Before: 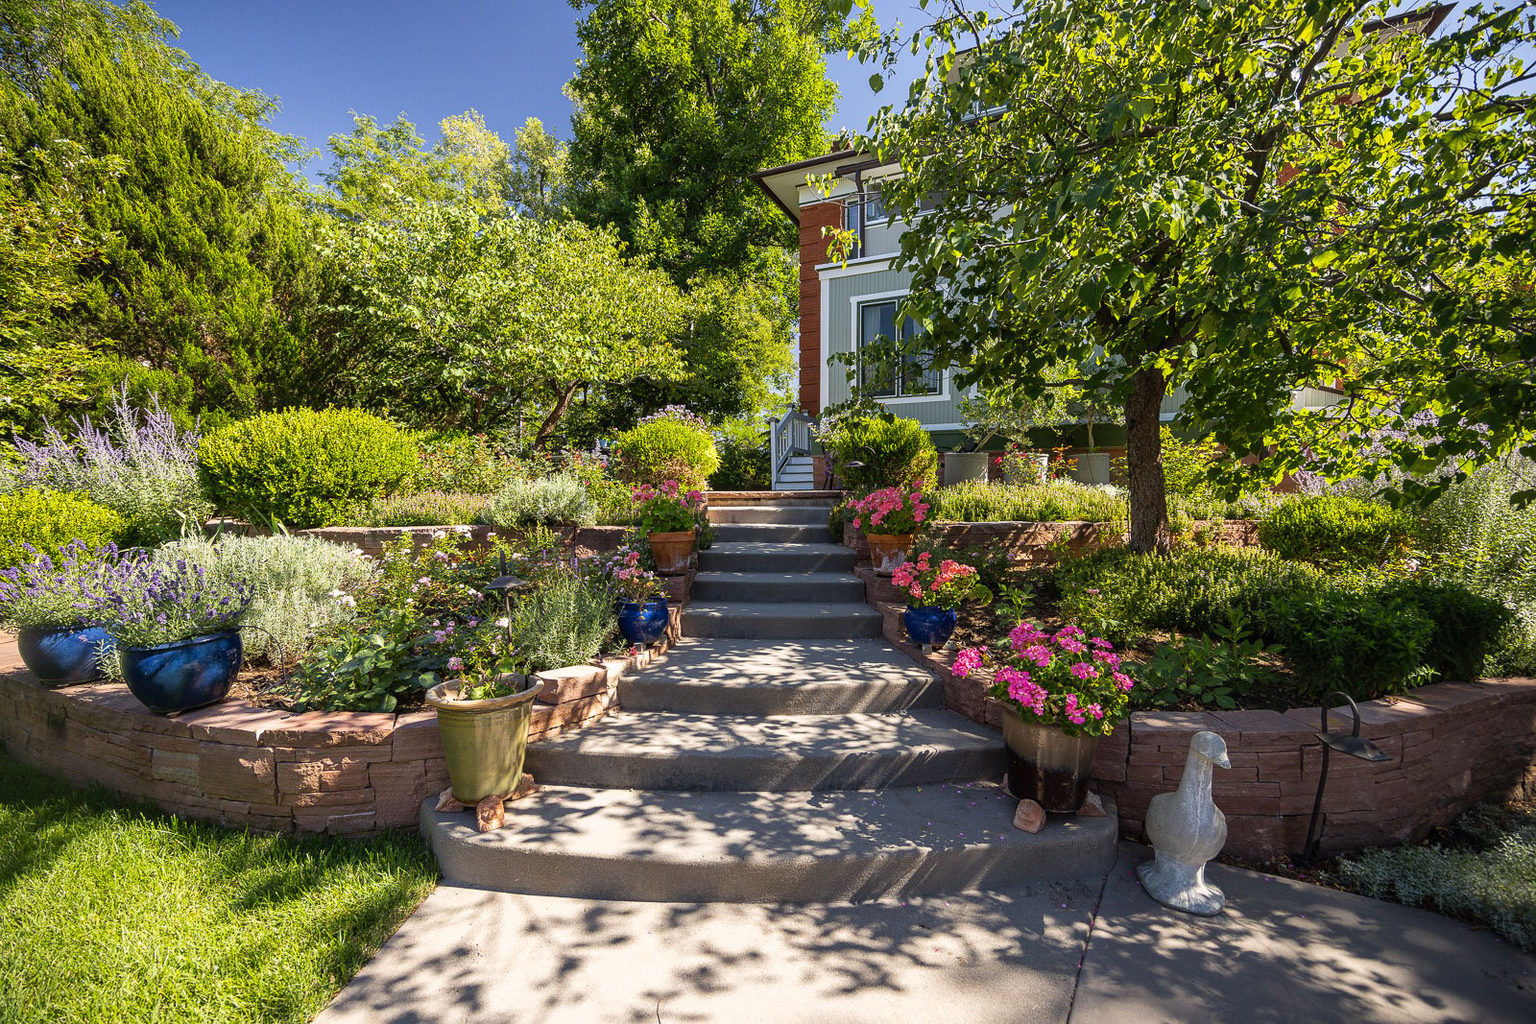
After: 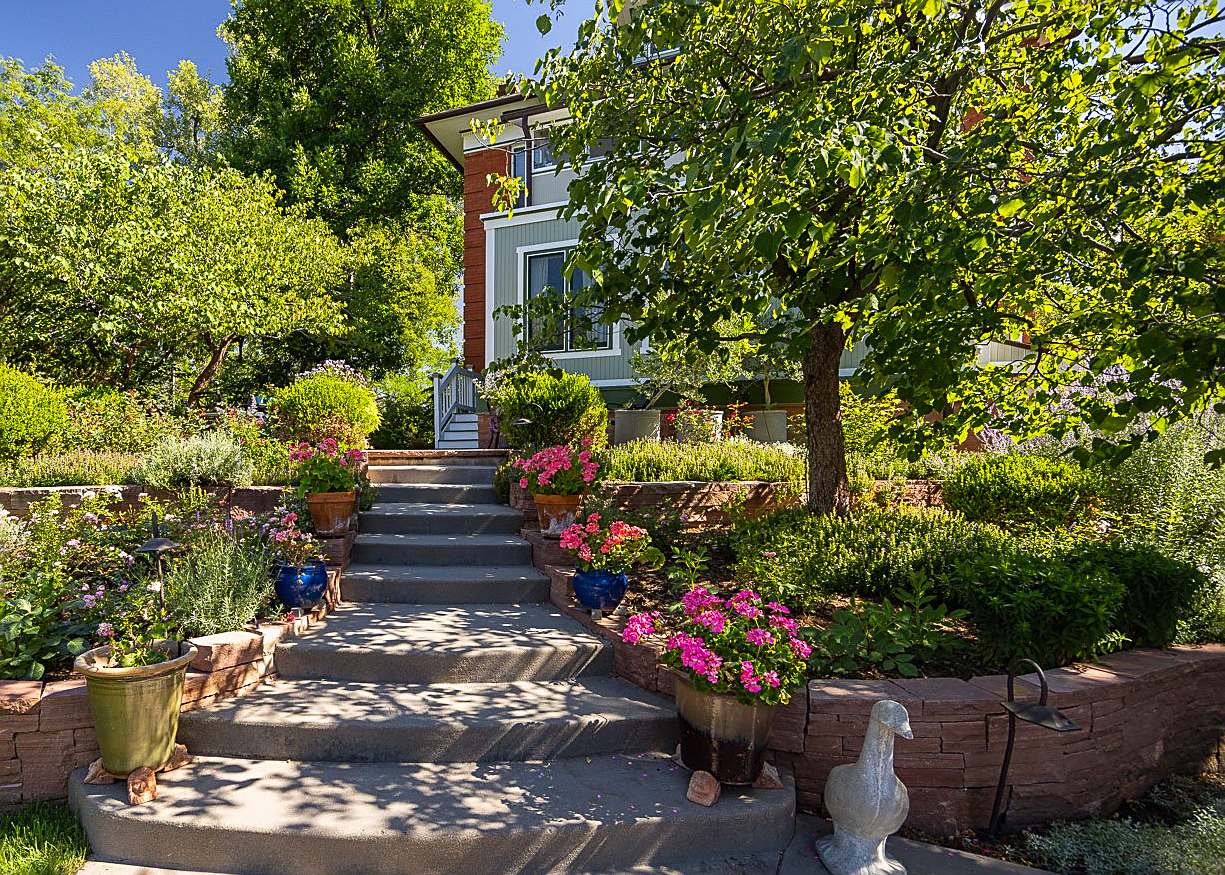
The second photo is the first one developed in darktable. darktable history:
contrast brightness saturation: contrast 0.04, saturation 0.16
sharpen: on, module defaults
white balance: emerald 1
tone equalizer: -7 EV 0.18 EV, -6 EV 0.12 EV, -5 EV 0.08 EV, -4 EV 0.04 EV, -2 EV -0.02 EV, -1 EV -0.04 EV, +0 EV -0.06 EV, luminance estimator HSV value / RGB max
crop: left 23.095%, top 5.827%, bottom 11.854%
